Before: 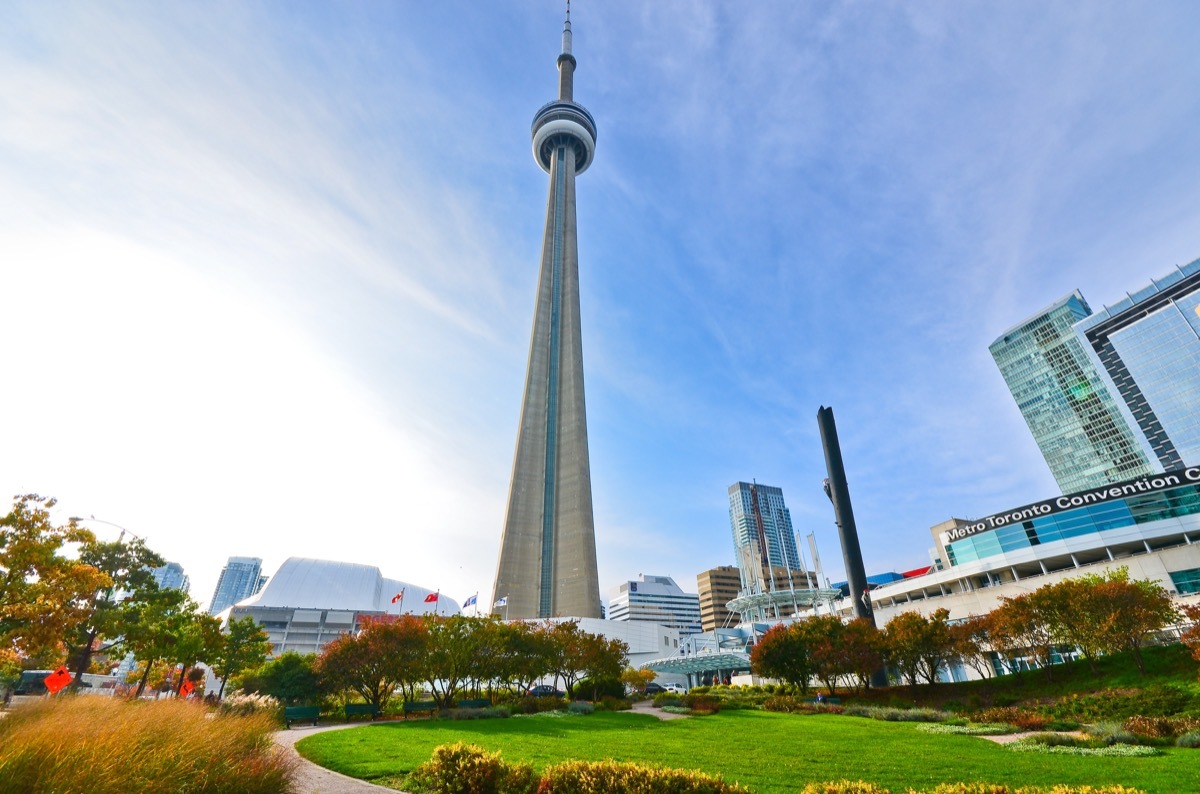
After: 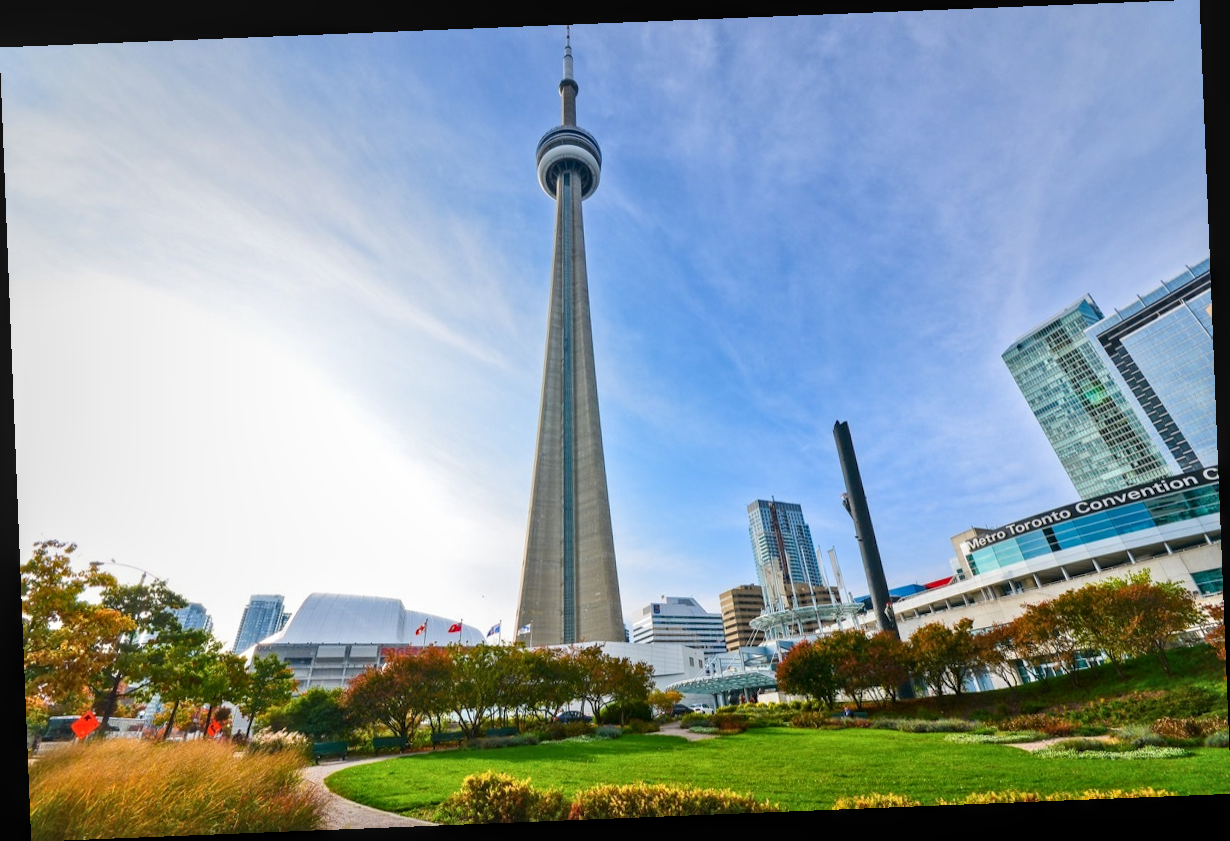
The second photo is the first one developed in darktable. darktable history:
rotate and perspective: rotation -2.29°, automatic cropping off
local contrast: on, module defaults
